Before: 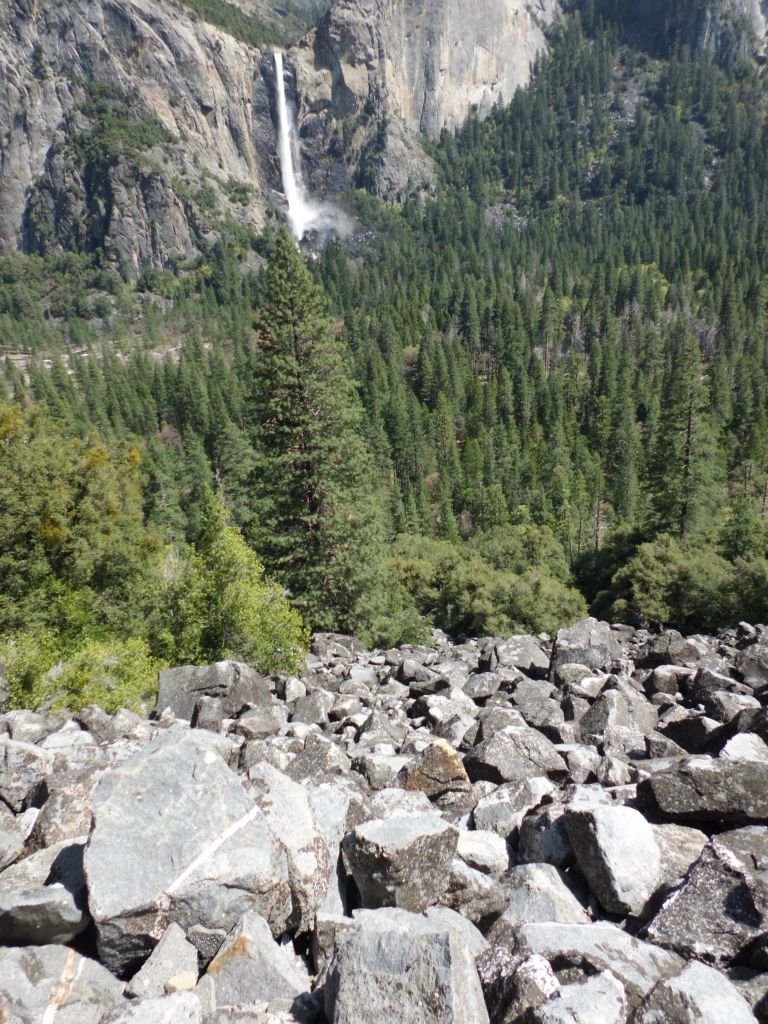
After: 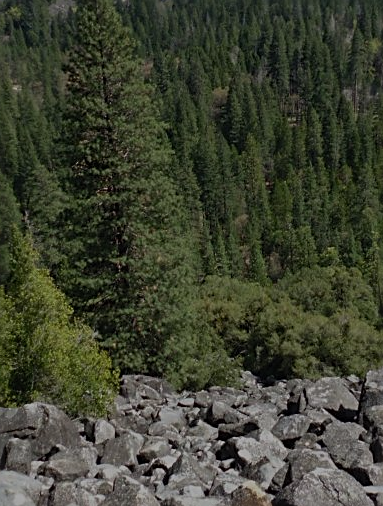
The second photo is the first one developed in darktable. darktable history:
sharpen: on, module defaults
crop: left 24.954%, top 25.263%, right 25.049%, bottom 25.234%
contrast brightness saturation: contrast 0.199, brightness 0.159, saturation 0.226
exposure: exposure -1.975 EV, compensate highlight preservation false
